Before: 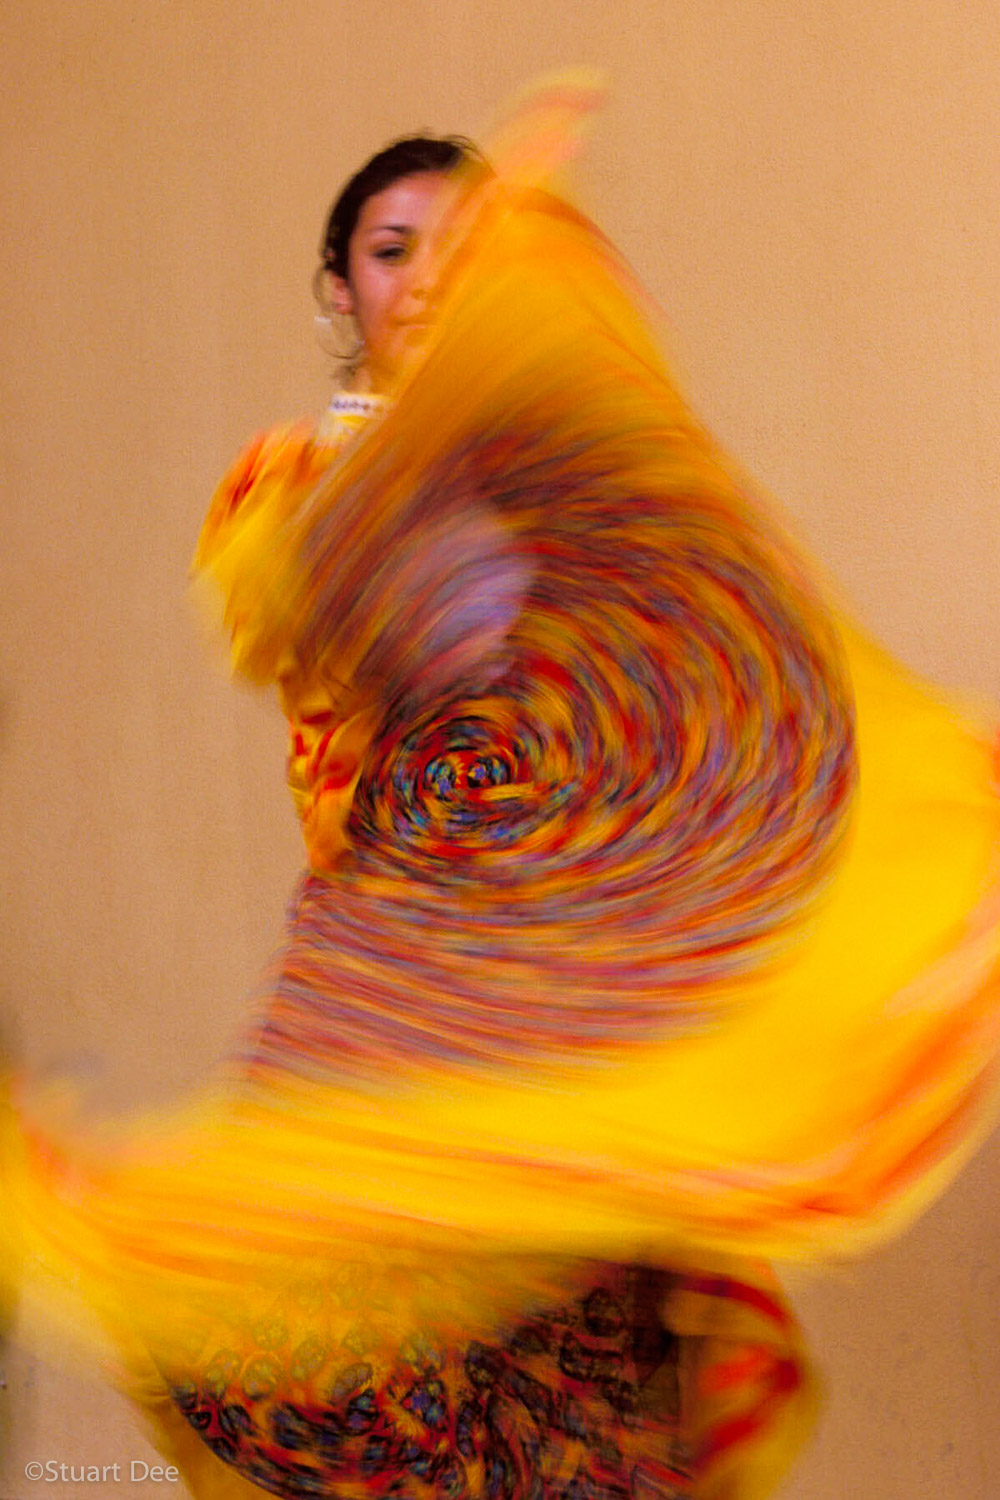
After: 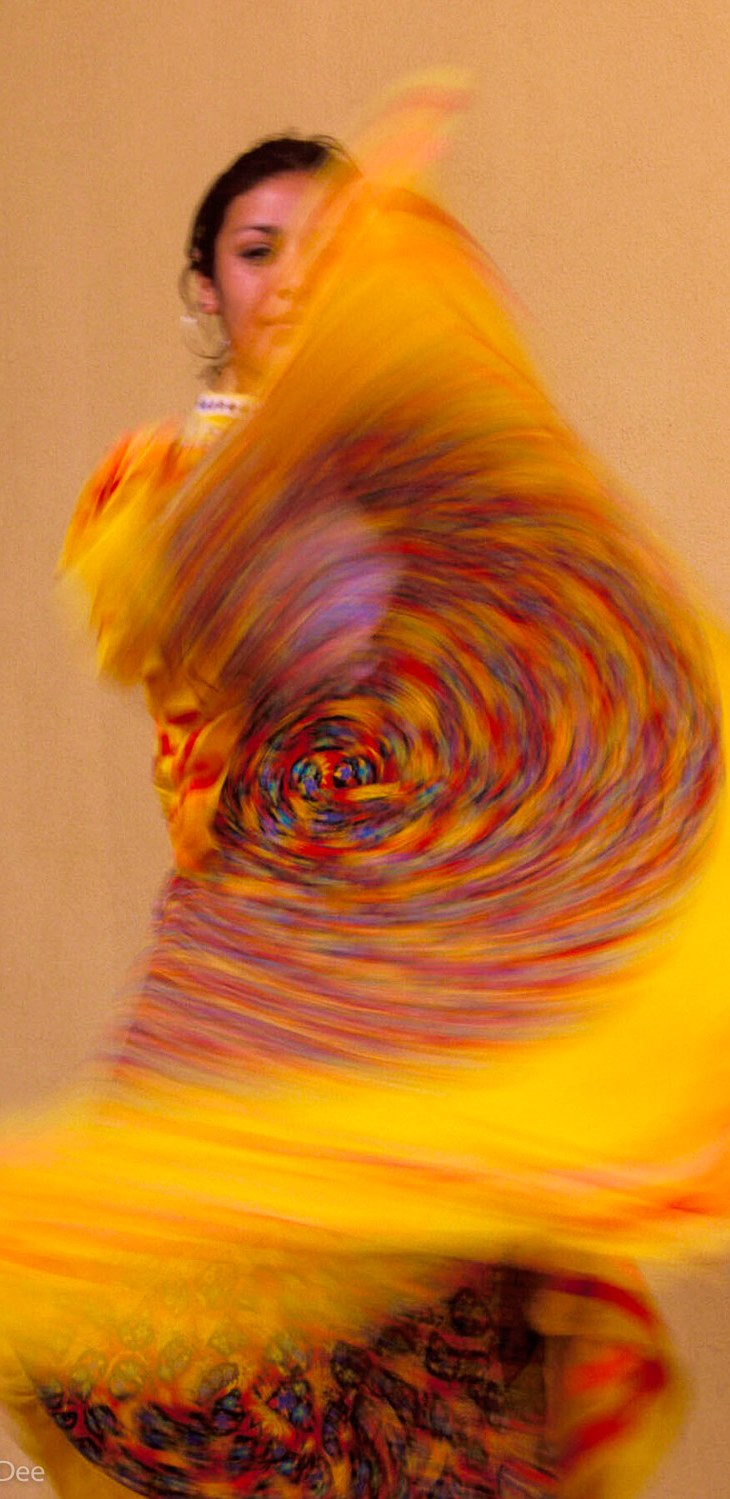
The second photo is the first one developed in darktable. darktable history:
tone equalizer: on, module defaults
crop: left 13.427%, top 0%, right 13.496%
velvia: on, module defaults
